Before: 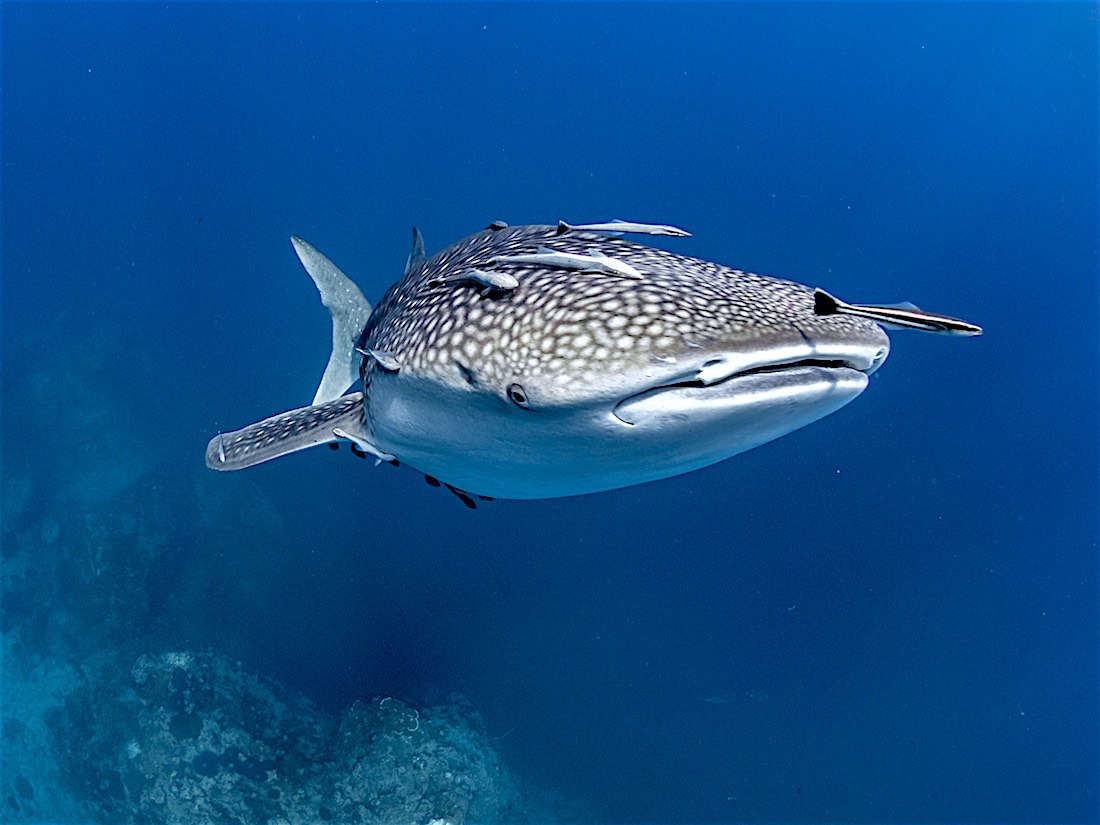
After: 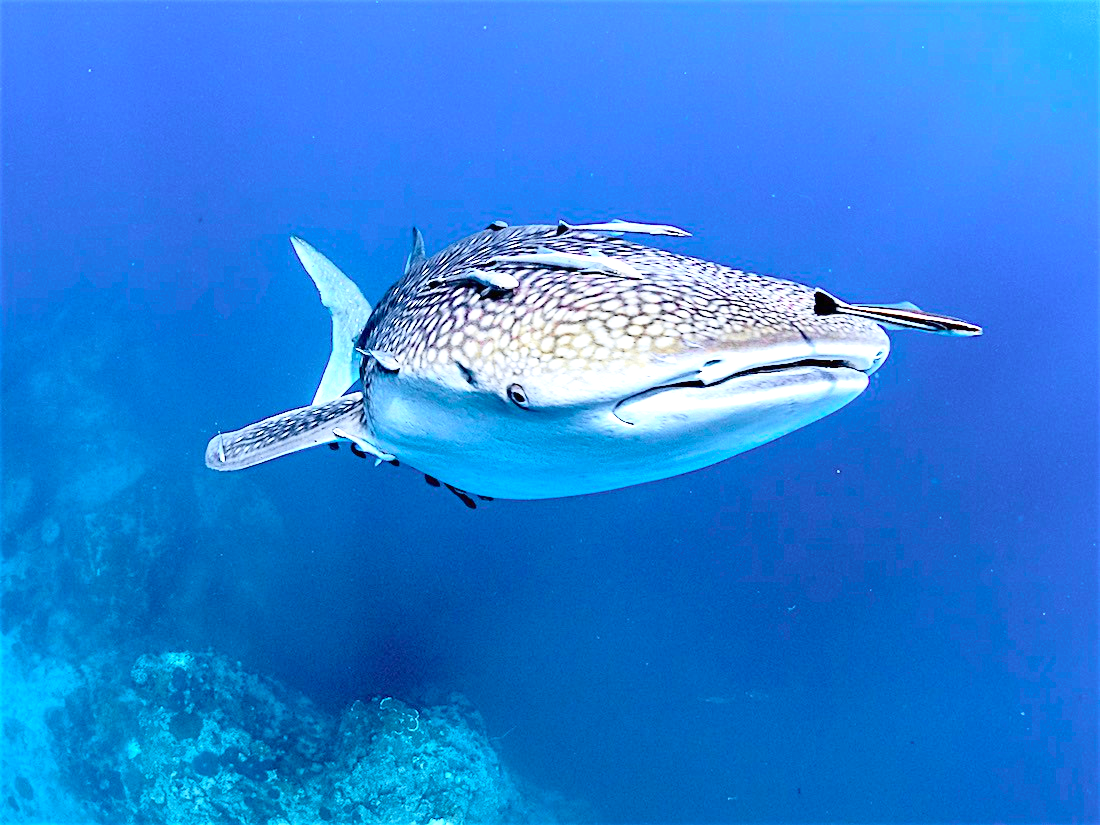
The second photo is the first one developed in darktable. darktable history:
tone curve: curves: ch0 [(0, 0) (0.091, 0.075) (0.389, 0.441) (0.696, 0.808) (0.844, 0.908) (0.909, 0.942) (1, 0.973)]; ch1 [(0, 0) (0.437, 0.404) (0.48, 0.486) (0.5, 0.5) (0.529, 0.556) (0.58, 0.606) (0.616, 0.654) (1, 1)]; ch2 [(0, 0) (0.442, 0.415) (0.5, 0.5) (0.535, 0.567) (0.585, 0.632) (1, 1)], color space Lab, independent channels, preserve colors none
exposure: black level correction 0, exposure 1.1 EV, compensate highlight preservation false
